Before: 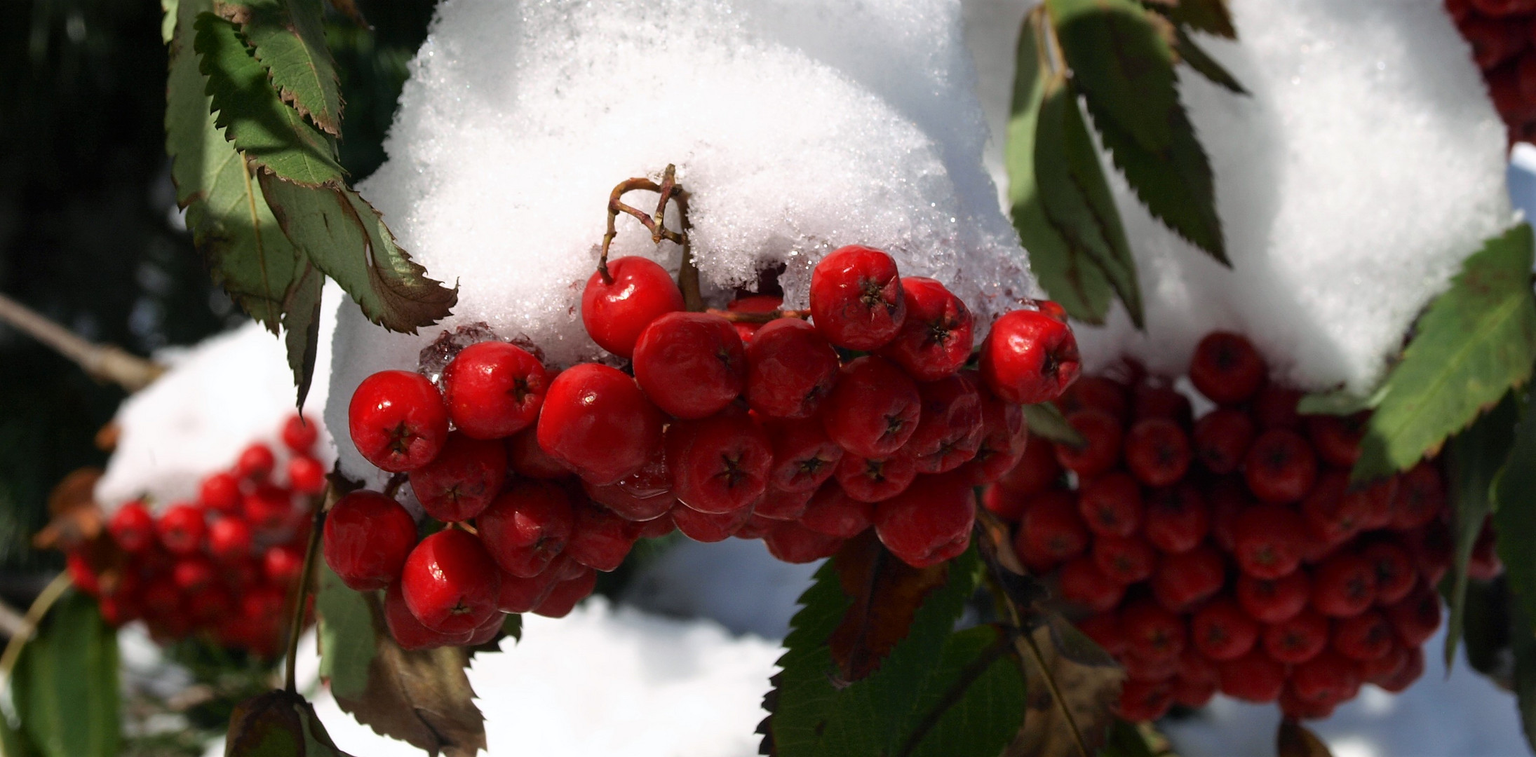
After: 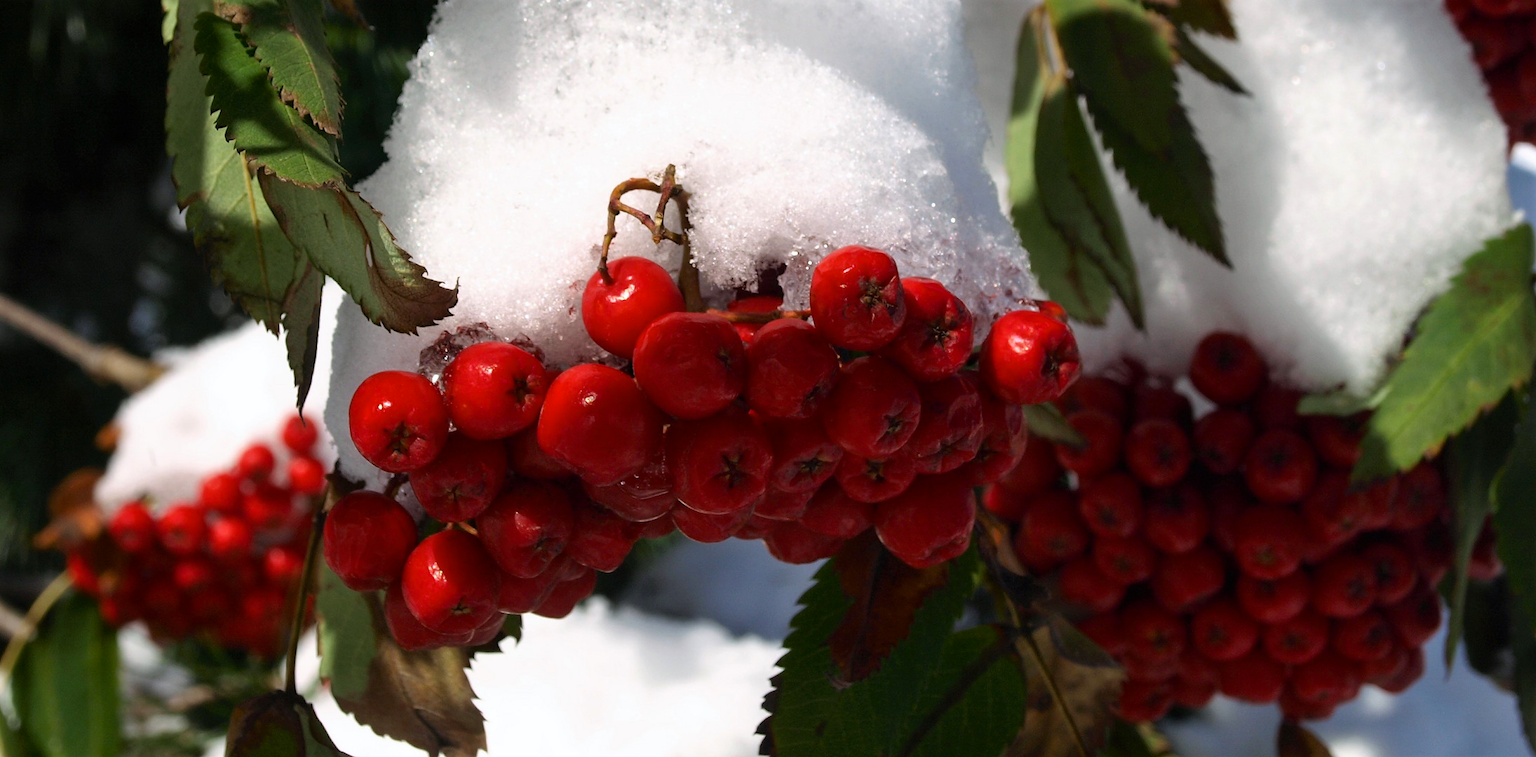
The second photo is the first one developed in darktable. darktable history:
color balance rgb: shadows lift › luminance -9.565%, linear chroma grading › global chroma 15.123%, perceptual saturation grading › global saturation 0.197%
